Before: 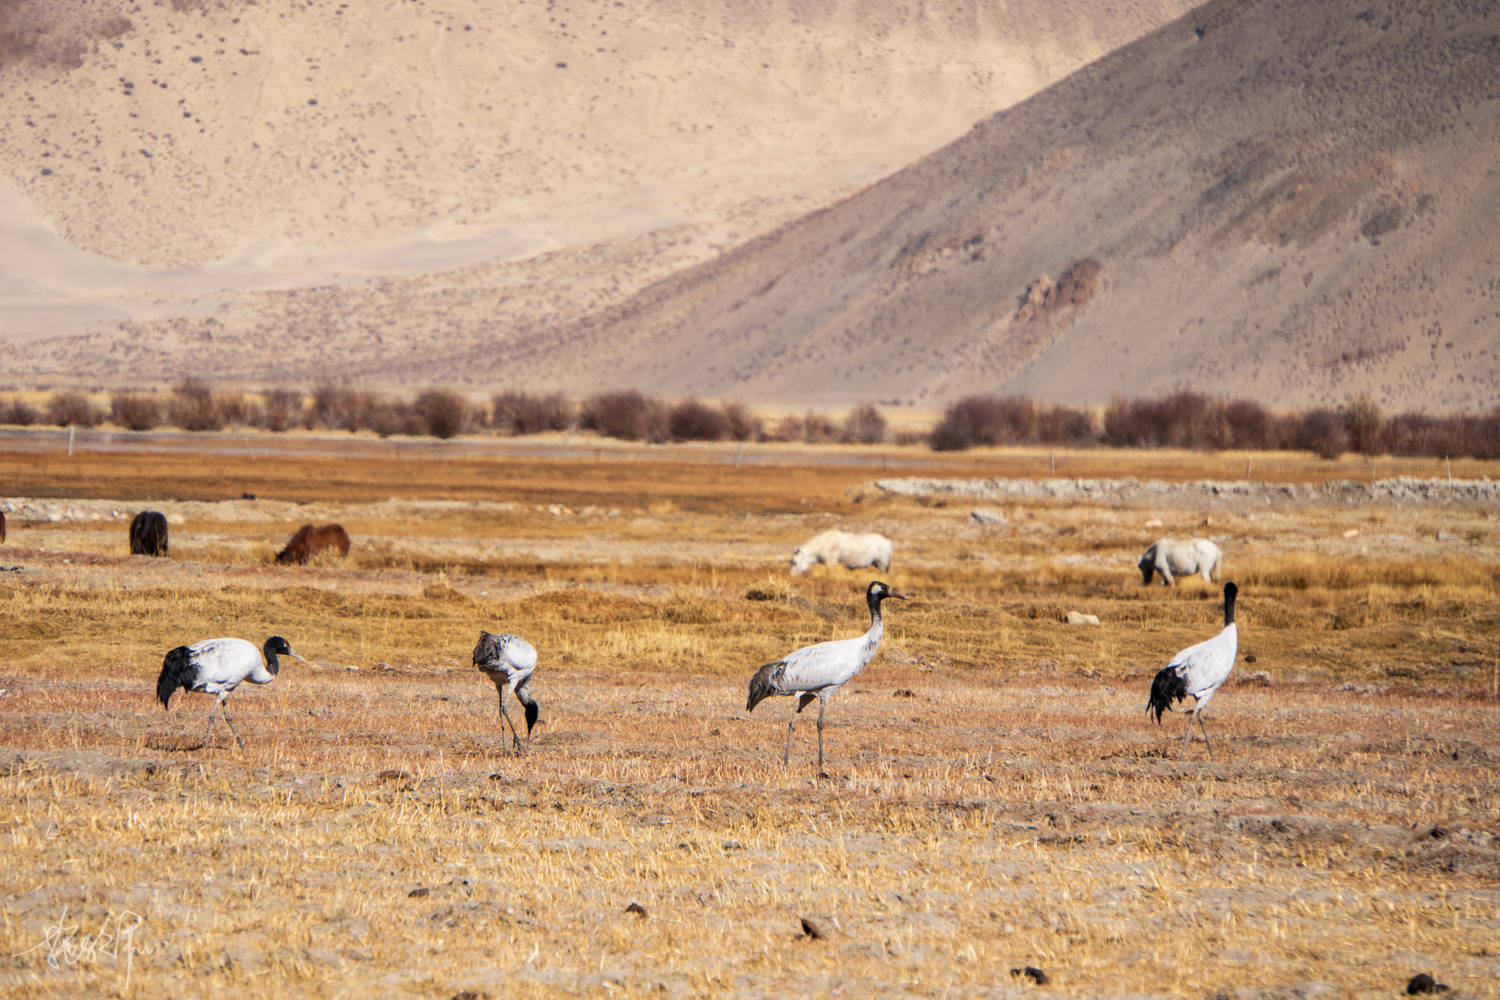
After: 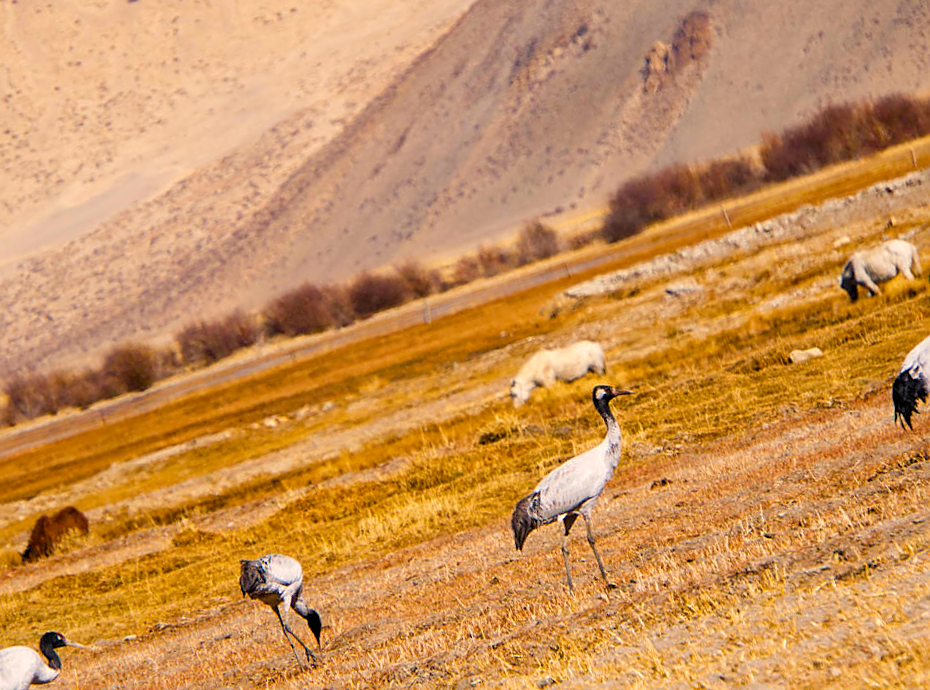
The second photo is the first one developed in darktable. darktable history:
crop and rotate: angle 18.89°, left 6.893%, right 4.254%, bottom 1.14%
color balance rgb: power › hue 309.82°, highlights gain › chroma 3.057%, highlights gain › hue 60.22°, linear chroma grading › shadows 10.206%, linear chroma grading › highlights 9.249%, linear chroma grading › global chroma 14.868%, linear chroma grading › mid-tones 14.712%, perceptual saturation grading › global saturation 20%, perceptual saturation grading › highlights -24.721%, perceptual saturation grading › shadows 24.558%, global vibrance 20%
sharpen: radius 1.98
